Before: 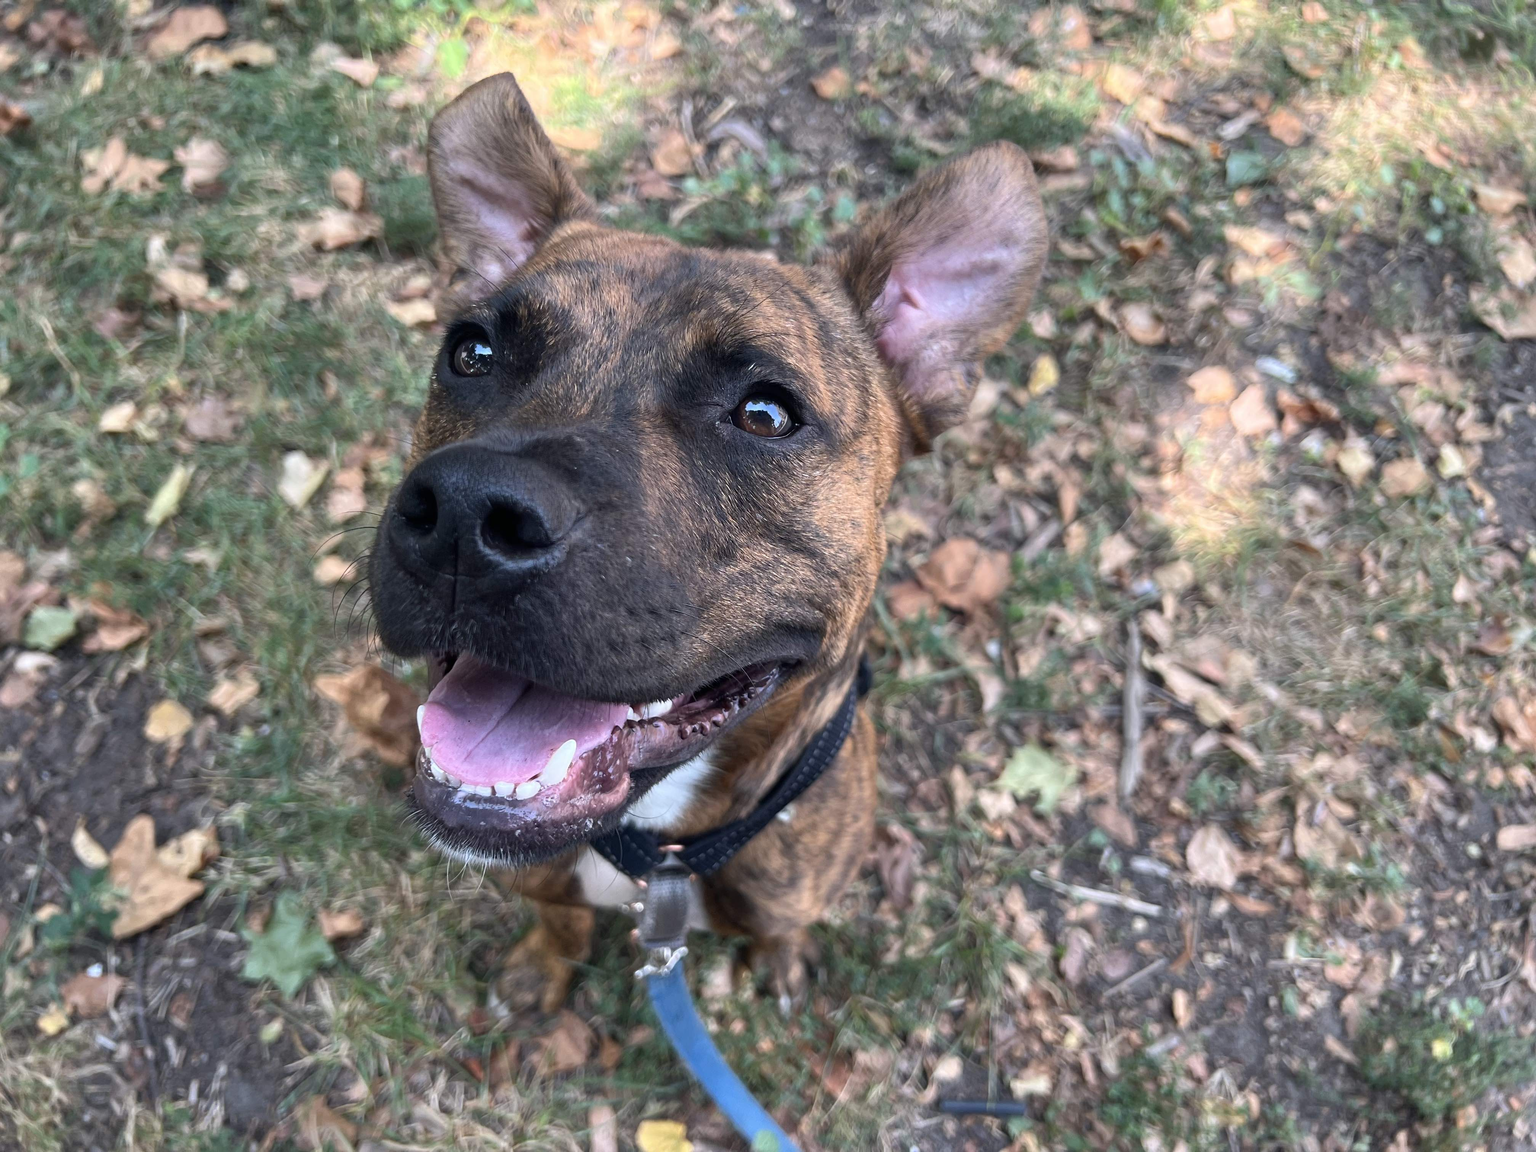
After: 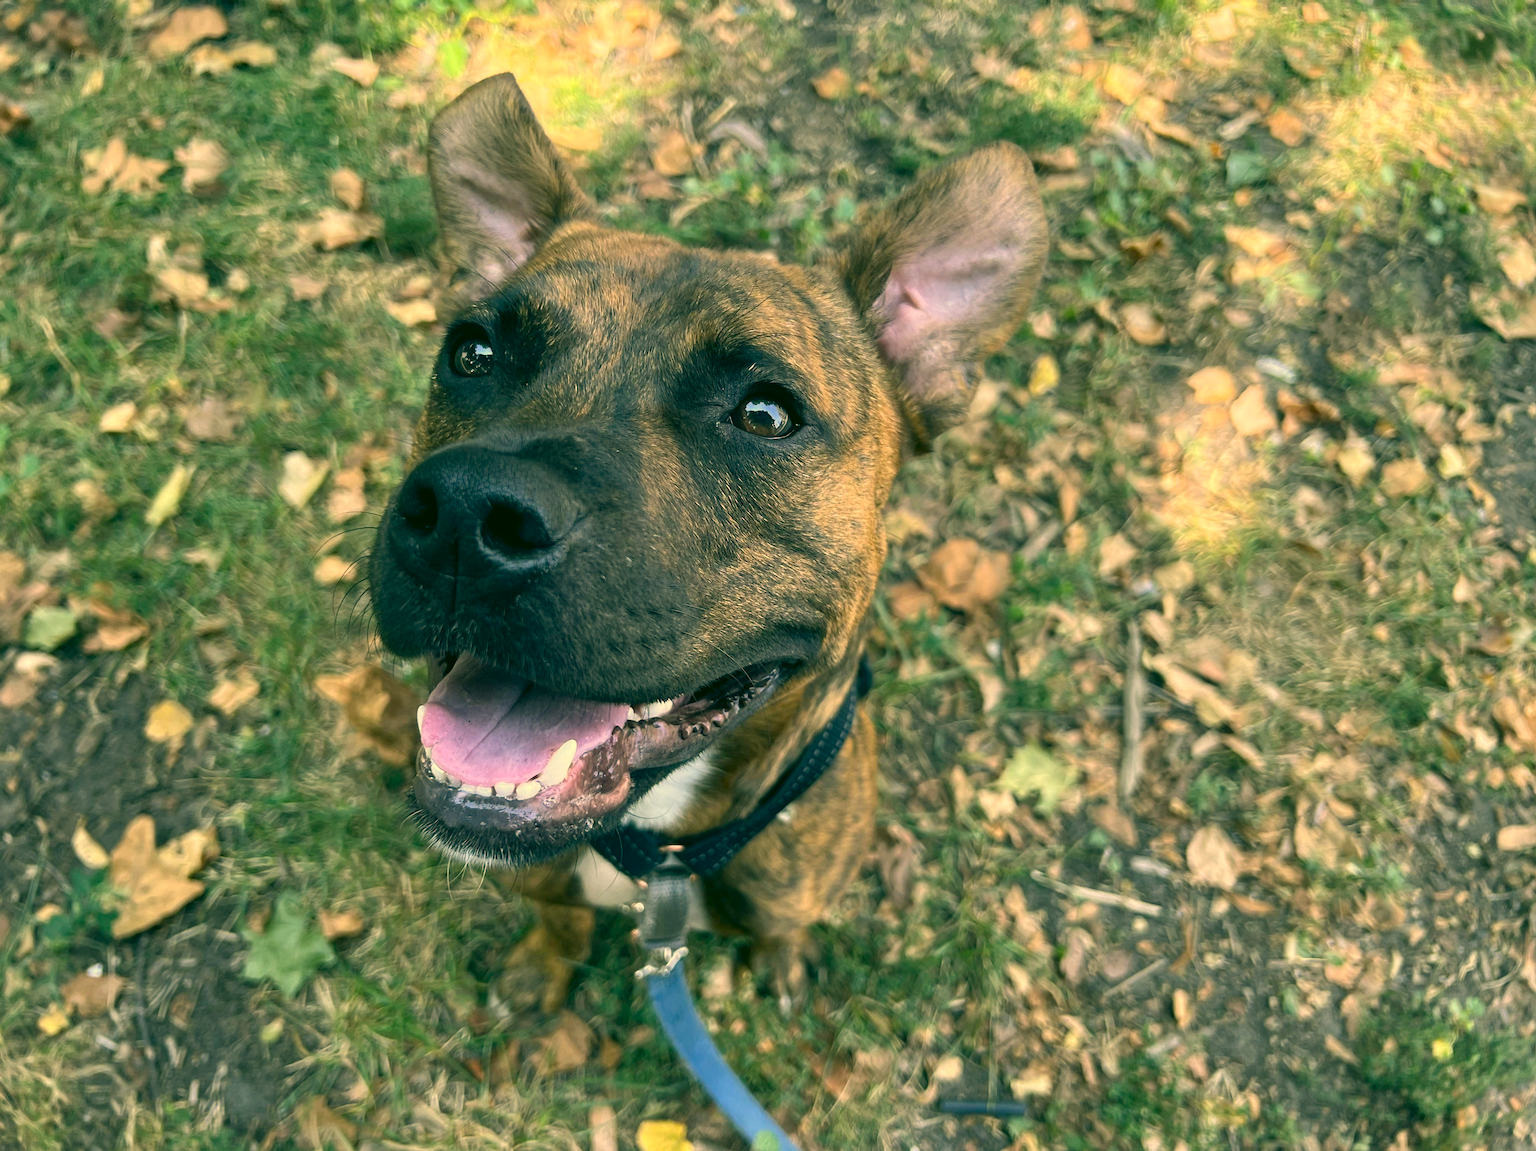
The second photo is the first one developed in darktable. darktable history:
color correction: highlights a* 5.64, highlights b* 32.84, shadows a* -25.21, shadows b* 3.98
